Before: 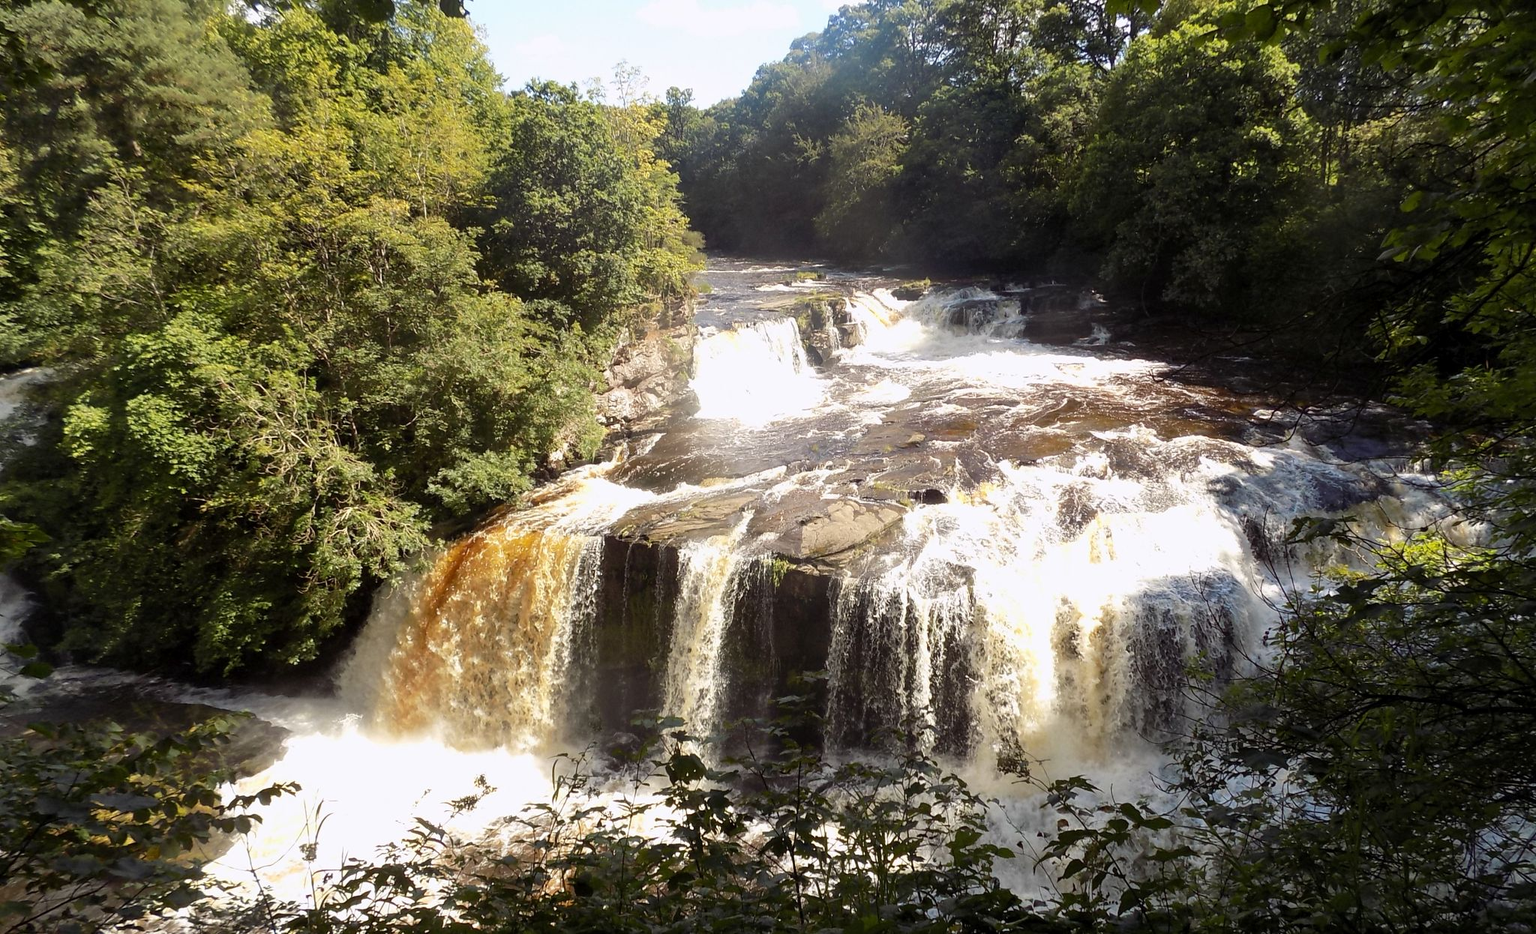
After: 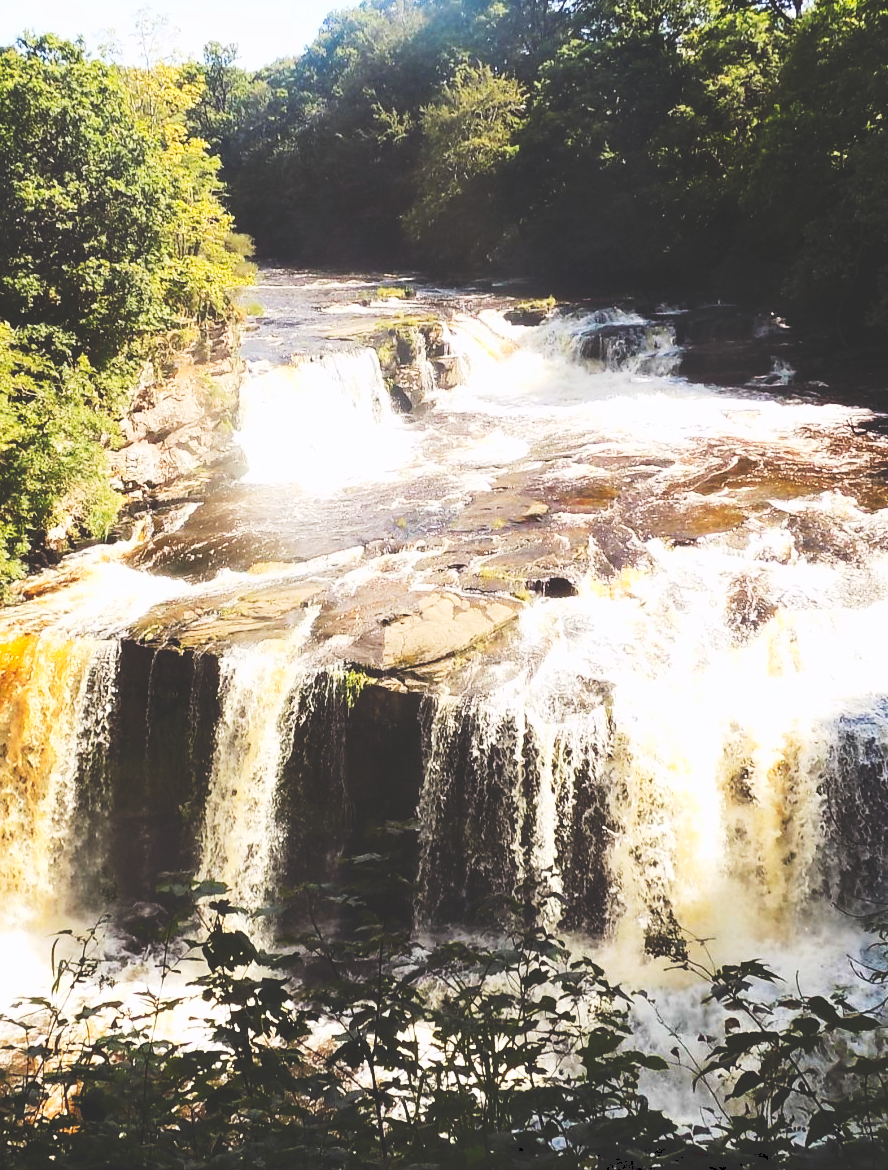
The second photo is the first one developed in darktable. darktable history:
tone curve: curves: ch0 [(0, 0) (0.003, 0.183) (0.011, 0.183) (0.025, 0.184) (0.044, 0.188) (0.069, 0.197) (0.1, 0.204) (0.136, 0.212) (0.177, 0.226) (0.224, 0.24) (0.277, 0.273) (0.335, 0.322) (0.399, 0.388) (0.468, 0.468) (0.543, 0.579) (0.623, 0.686) (0.709, 0.792) (0.801, 0.877) (0.898, 0.939) (1, 1)], preserve colors none
crop: left 33.452%, top 6.025%, right 23.155%
contrast brightness saturation: contrast 0.2, brightness 0.16, saturation 0.22
